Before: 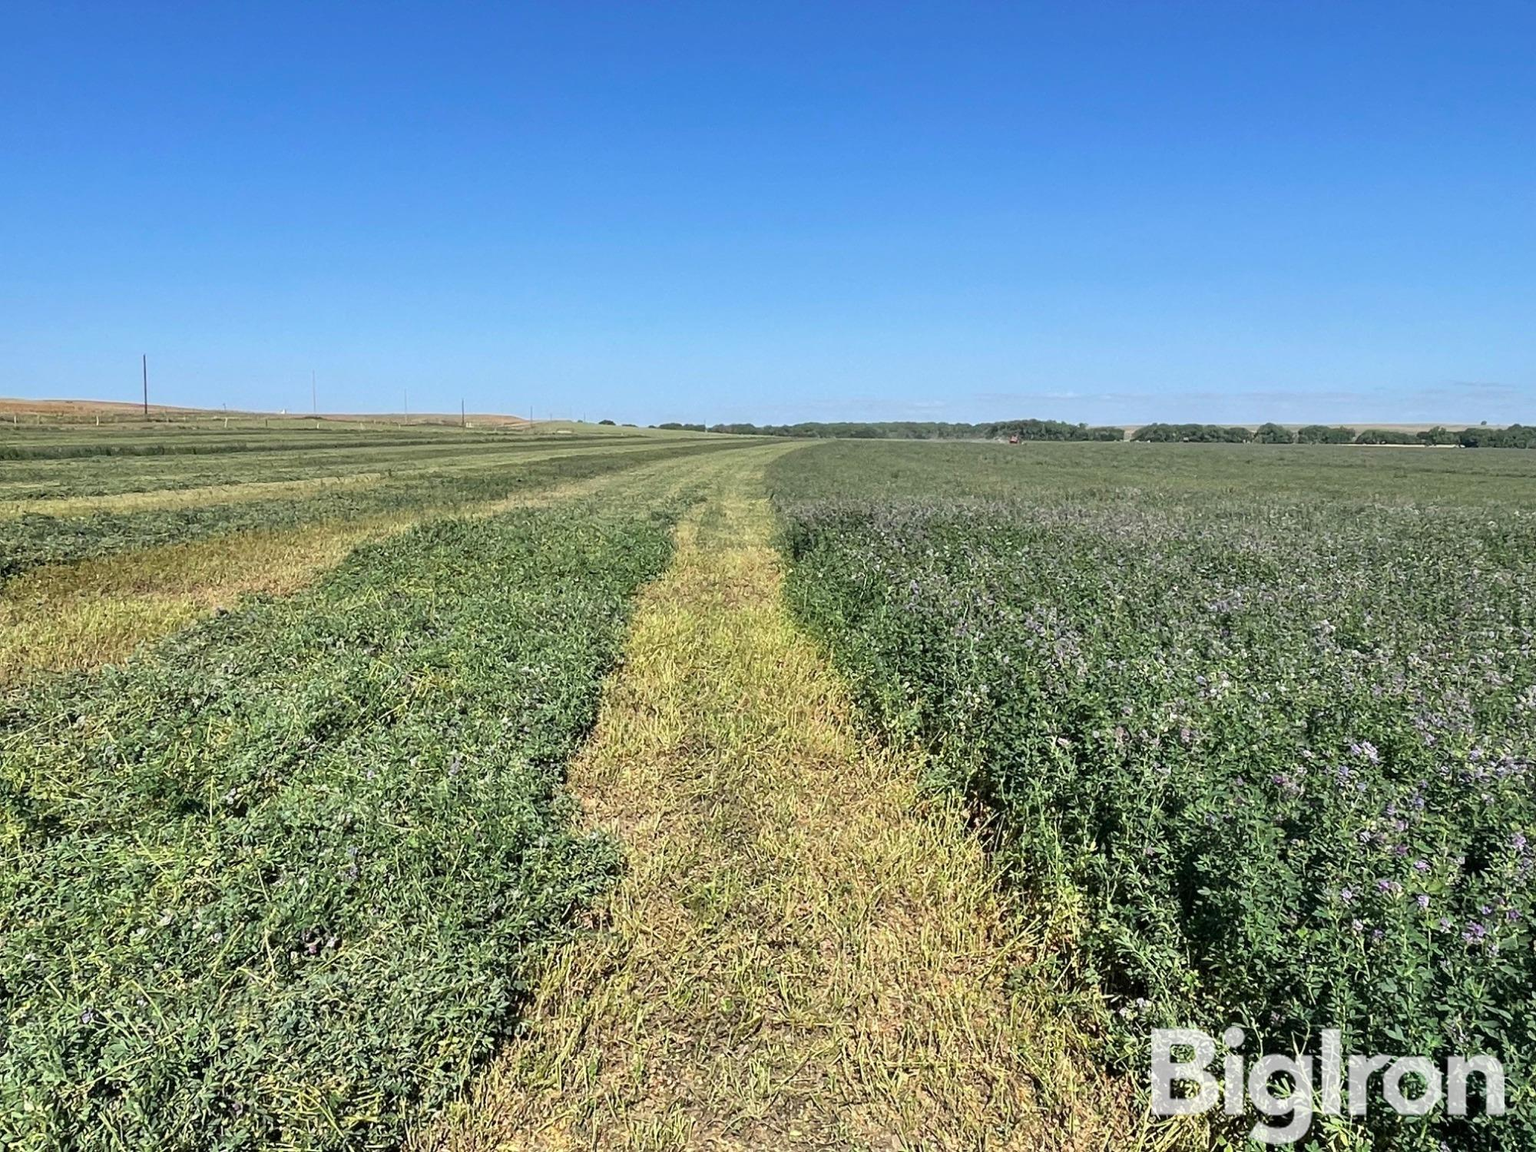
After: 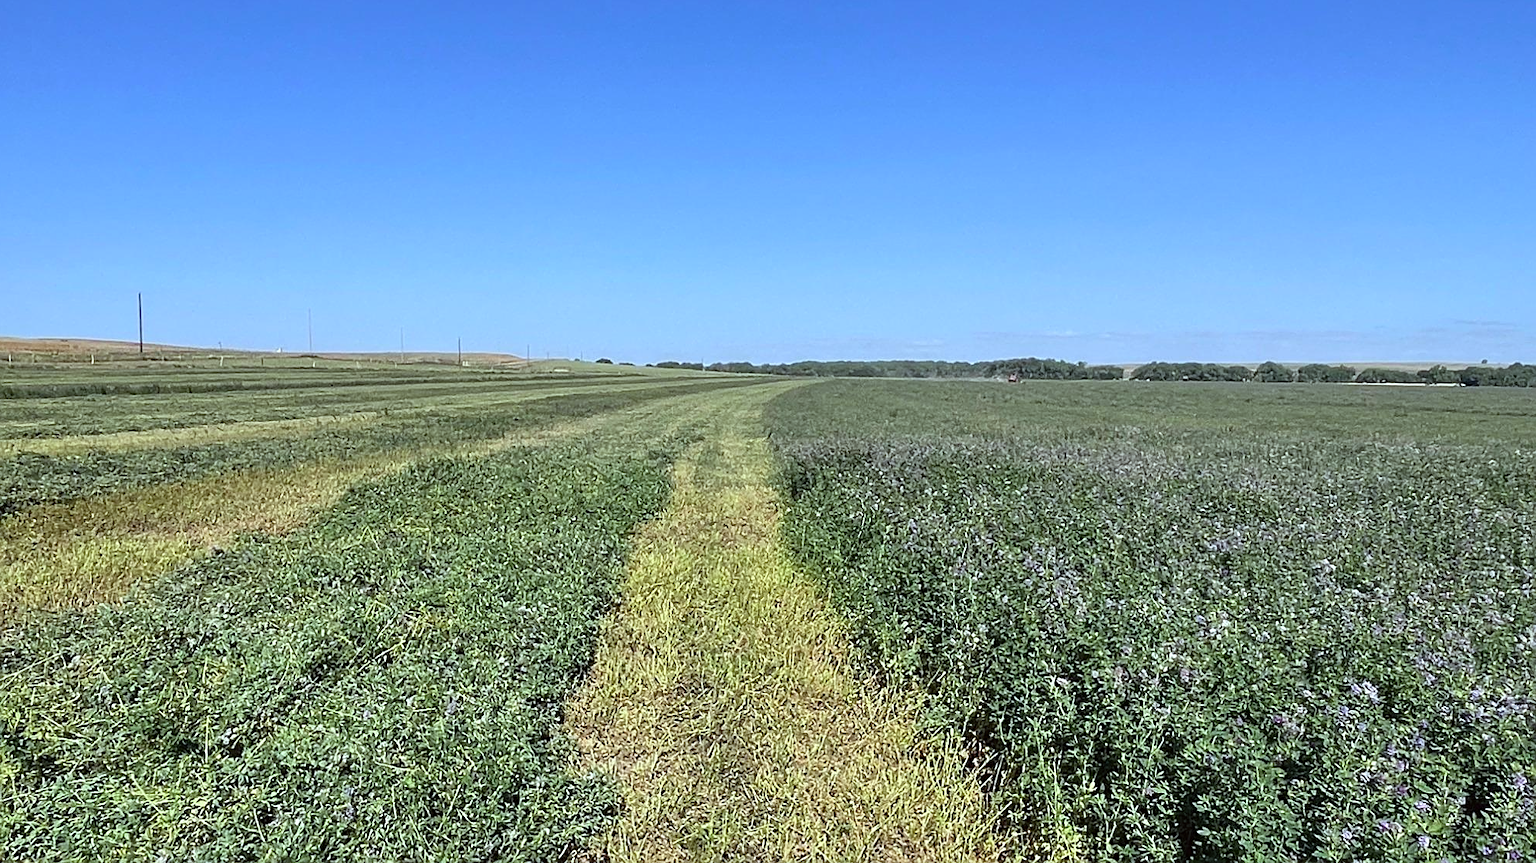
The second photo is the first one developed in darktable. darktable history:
white balance: red 0.924, blue 1.095
crop: left 0.387%, top 5.469%, bottom 19.809%
sharpen: on, module defaults
color correction: highlights a* -0.95, highlights b* 4.5, shadows a* 3.55
